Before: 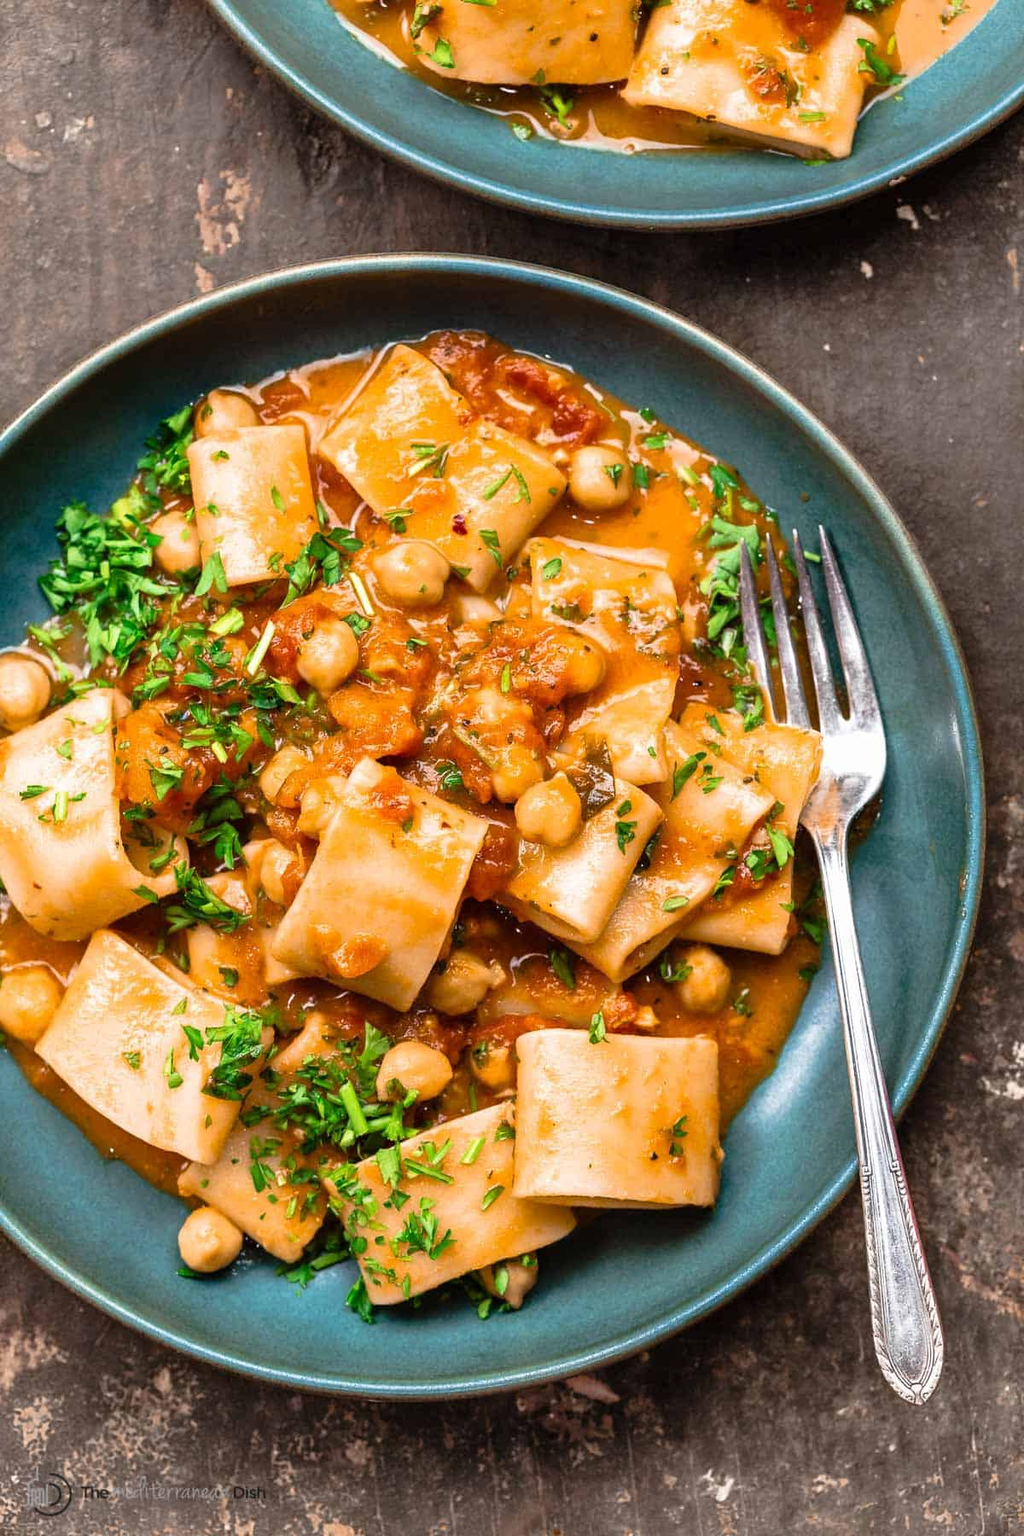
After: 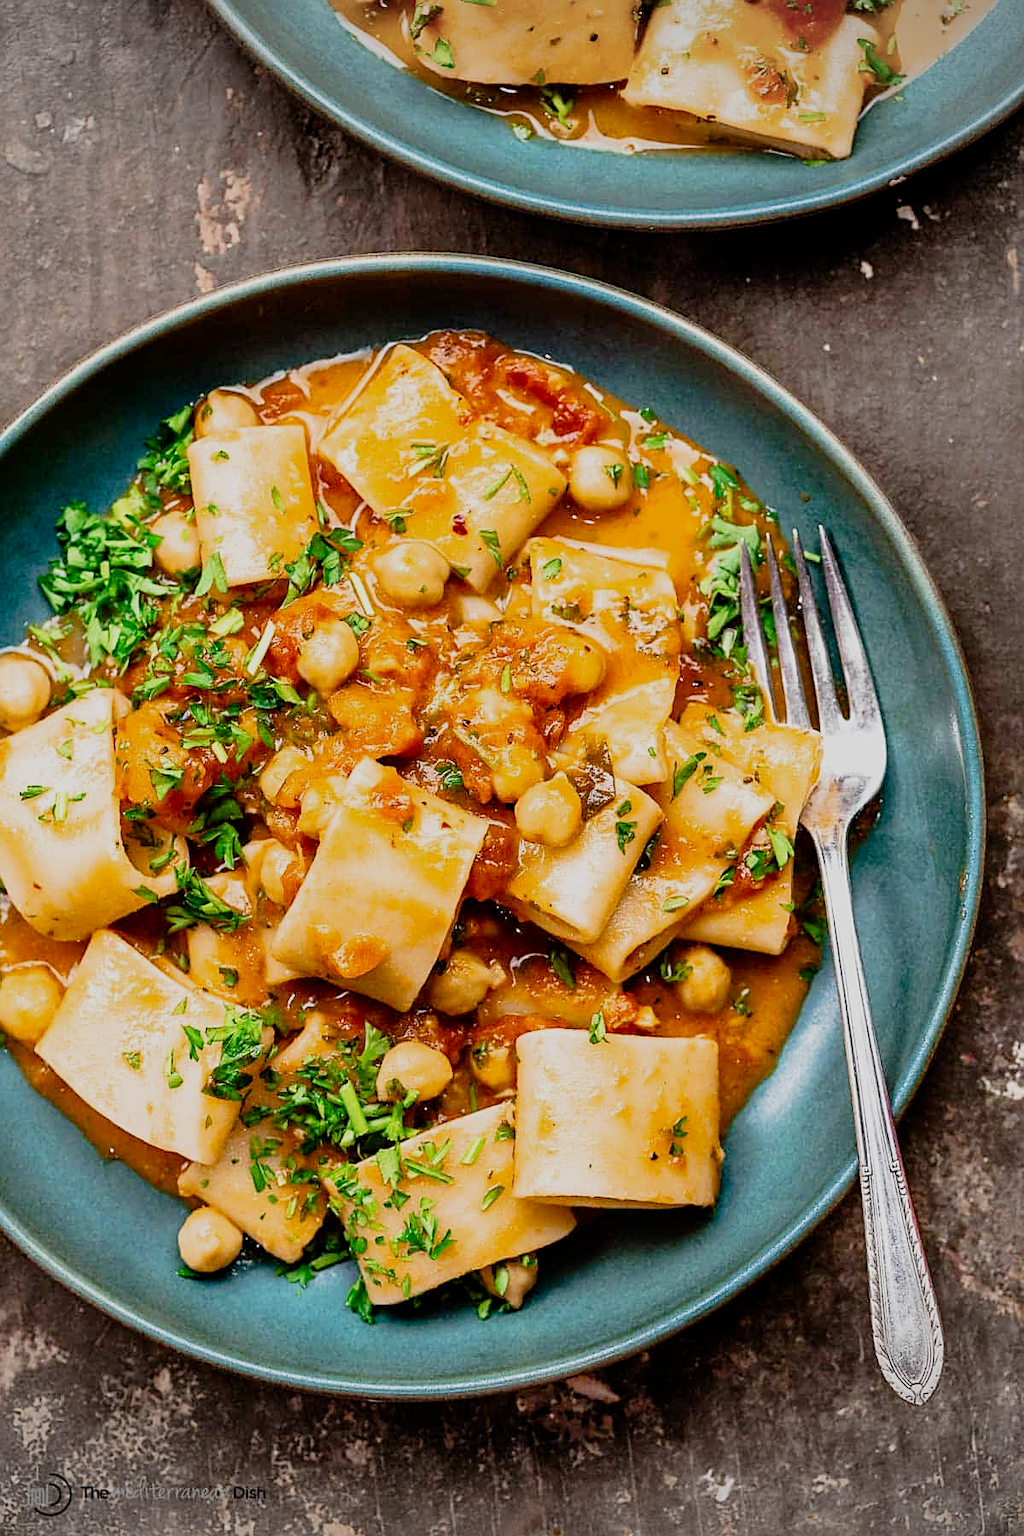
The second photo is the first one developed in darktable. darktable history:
vignetting: on, module defaults
filmic rgb: black relative exposure -16 EV, white relative exposure 6.9 EV, hardness 4.68, preserve chrominance no, color science v4 (2020), contrast in shadows soft
sharpen: on, module defaults
contrast brightness saturation: contrast 0.099, brightness 0.028, saturation 0.087
